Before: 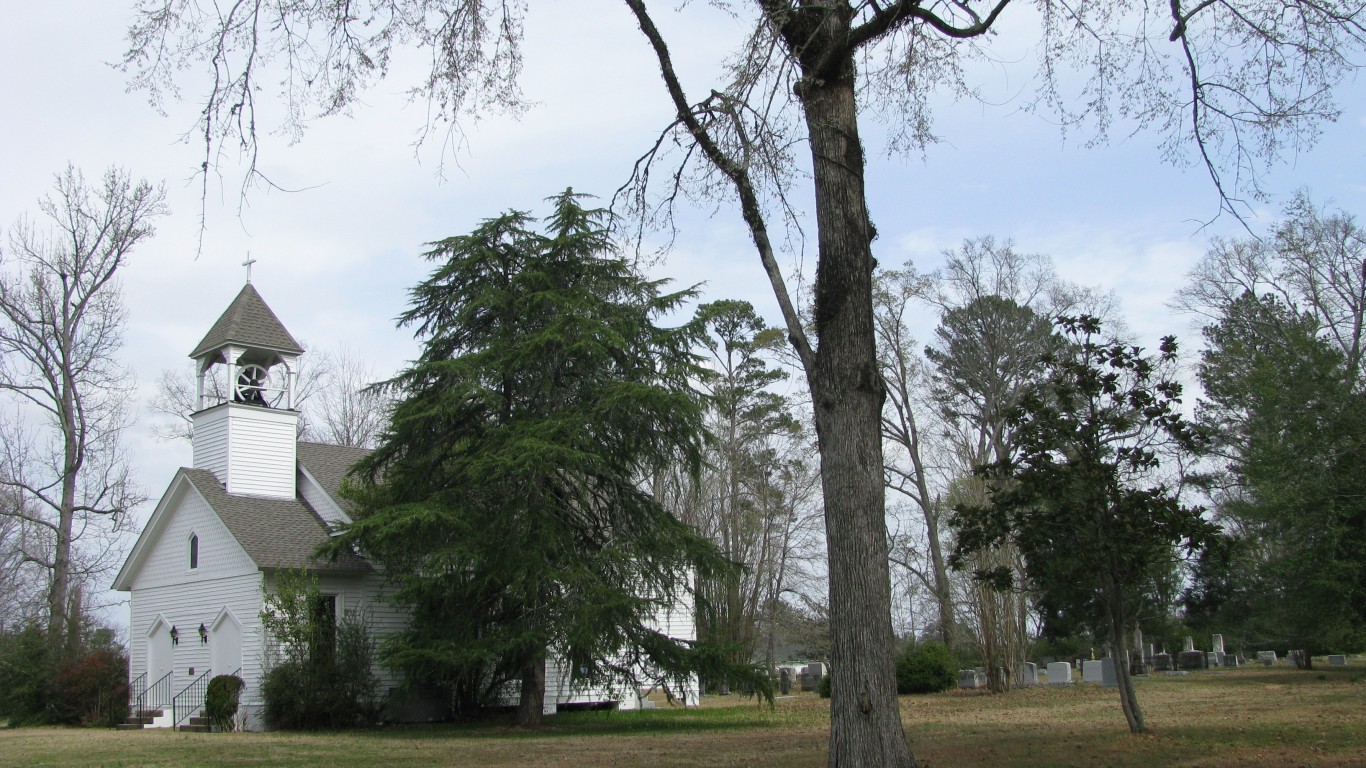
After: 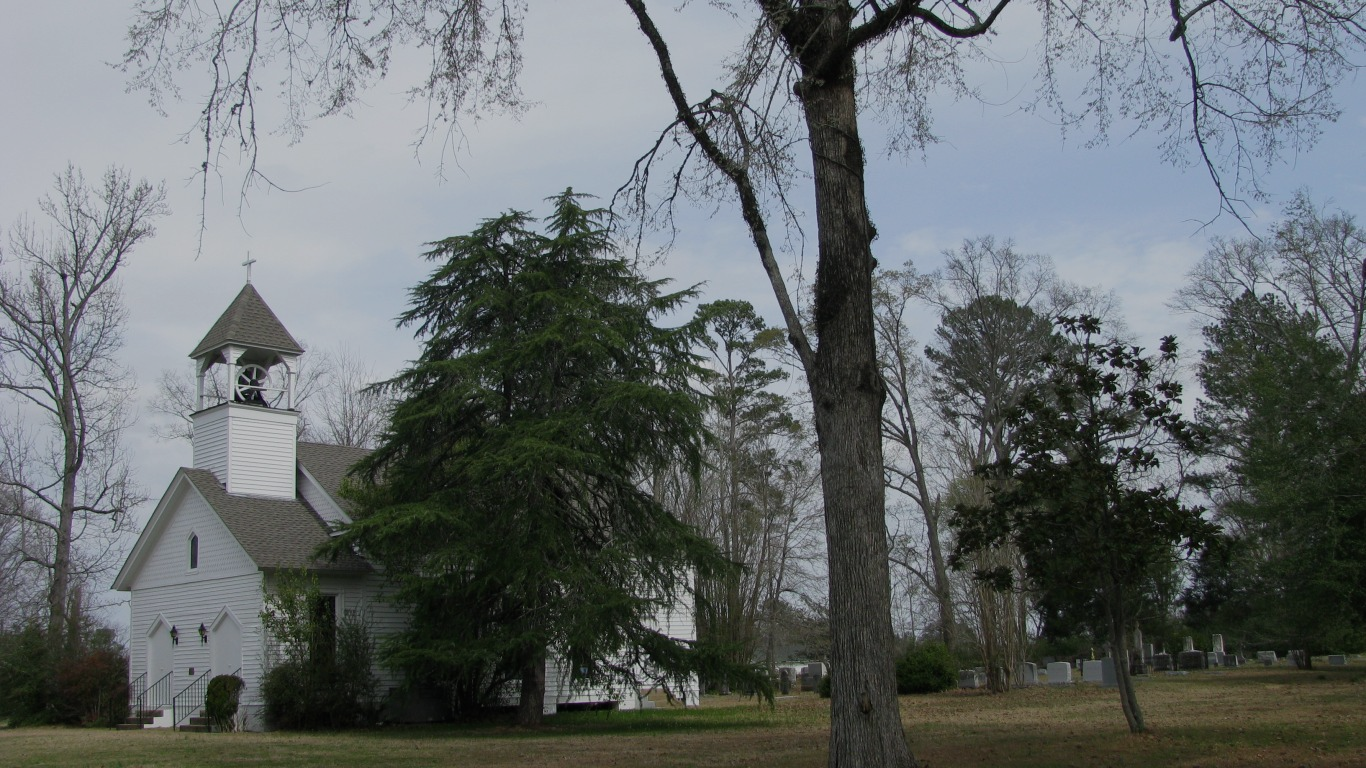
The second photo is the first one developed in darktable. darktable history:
exposure: black level correction 0, exposure -0.807 EV, compensate highlight preservation false
